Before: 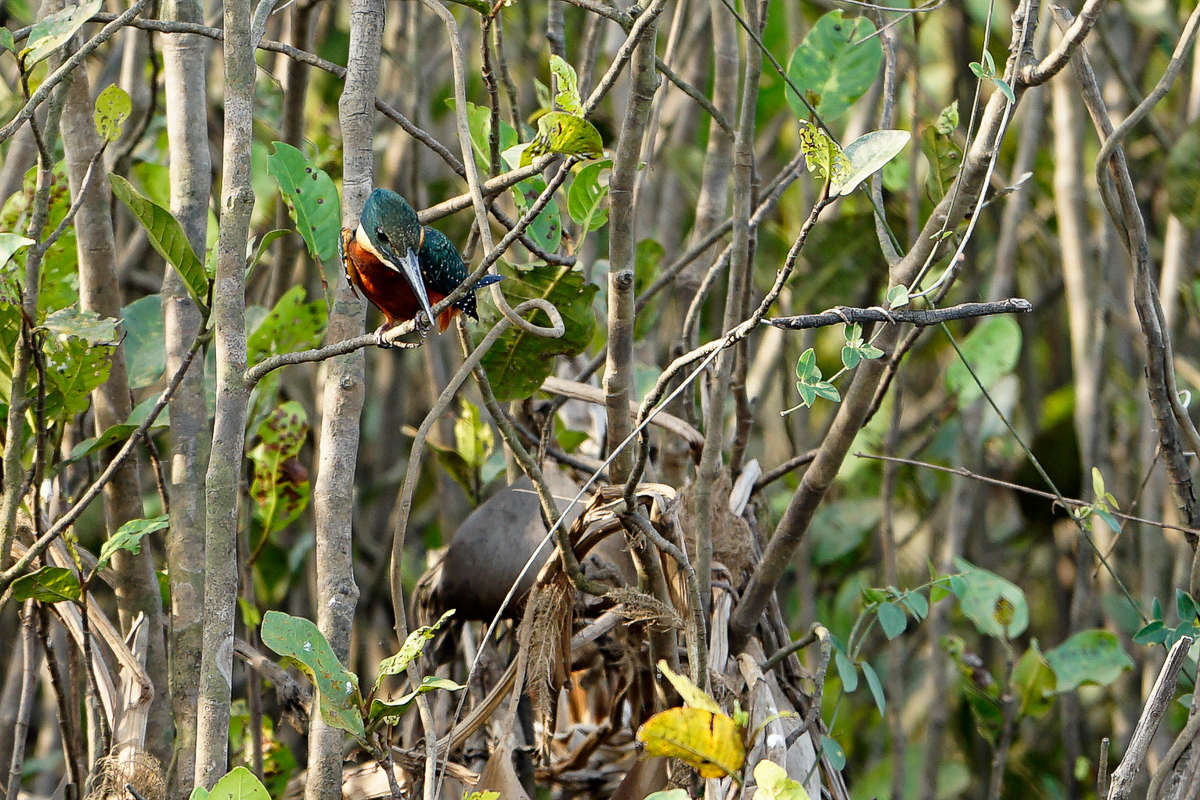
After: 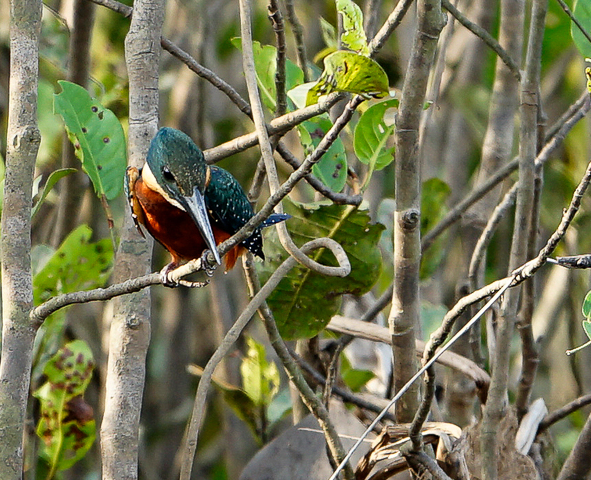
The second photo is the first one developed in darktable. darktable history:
crop: left 17.835%, top 7.675%, right 32.881%, bottom 32.213%
levels: mode automatic, black 0.023%, white 99.97%, levels [0.062, 0.494, 0.925]
